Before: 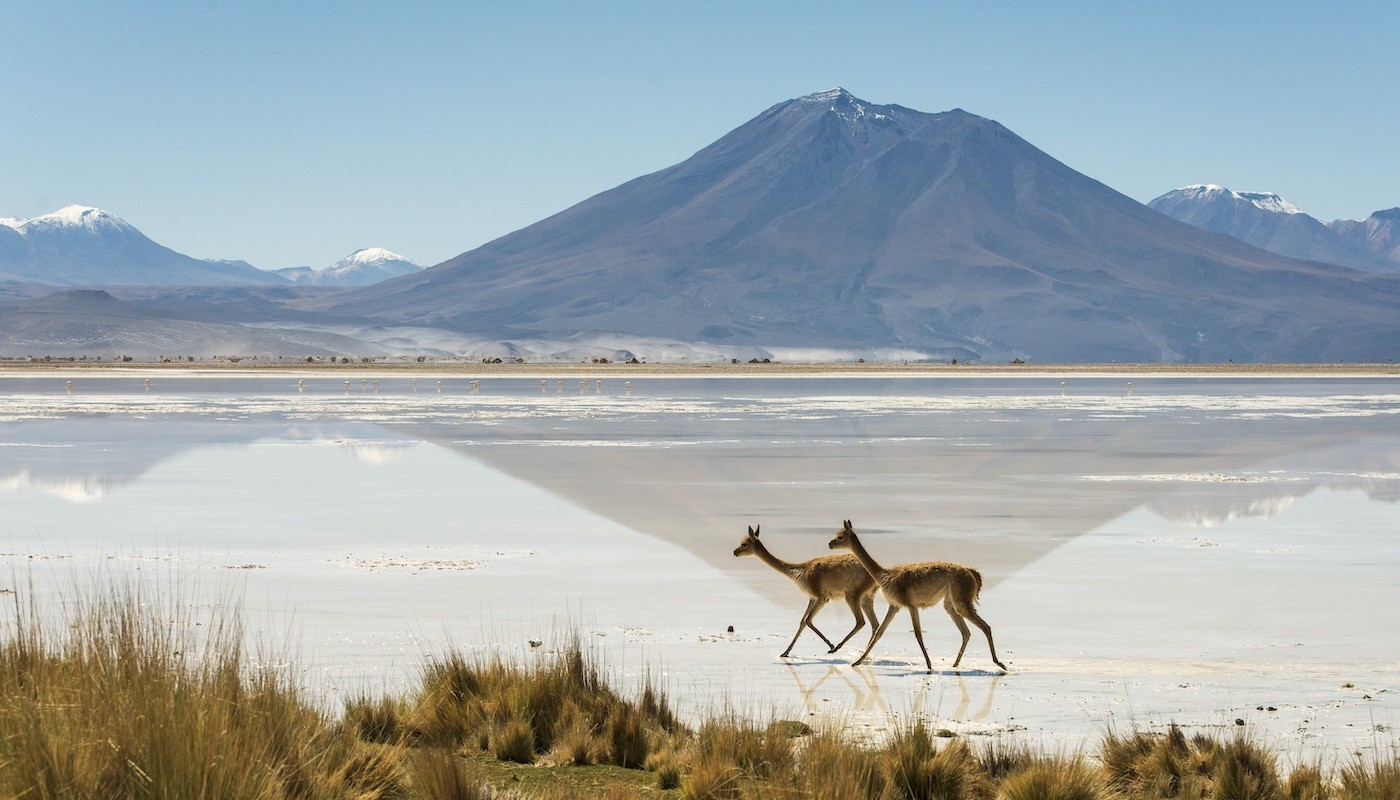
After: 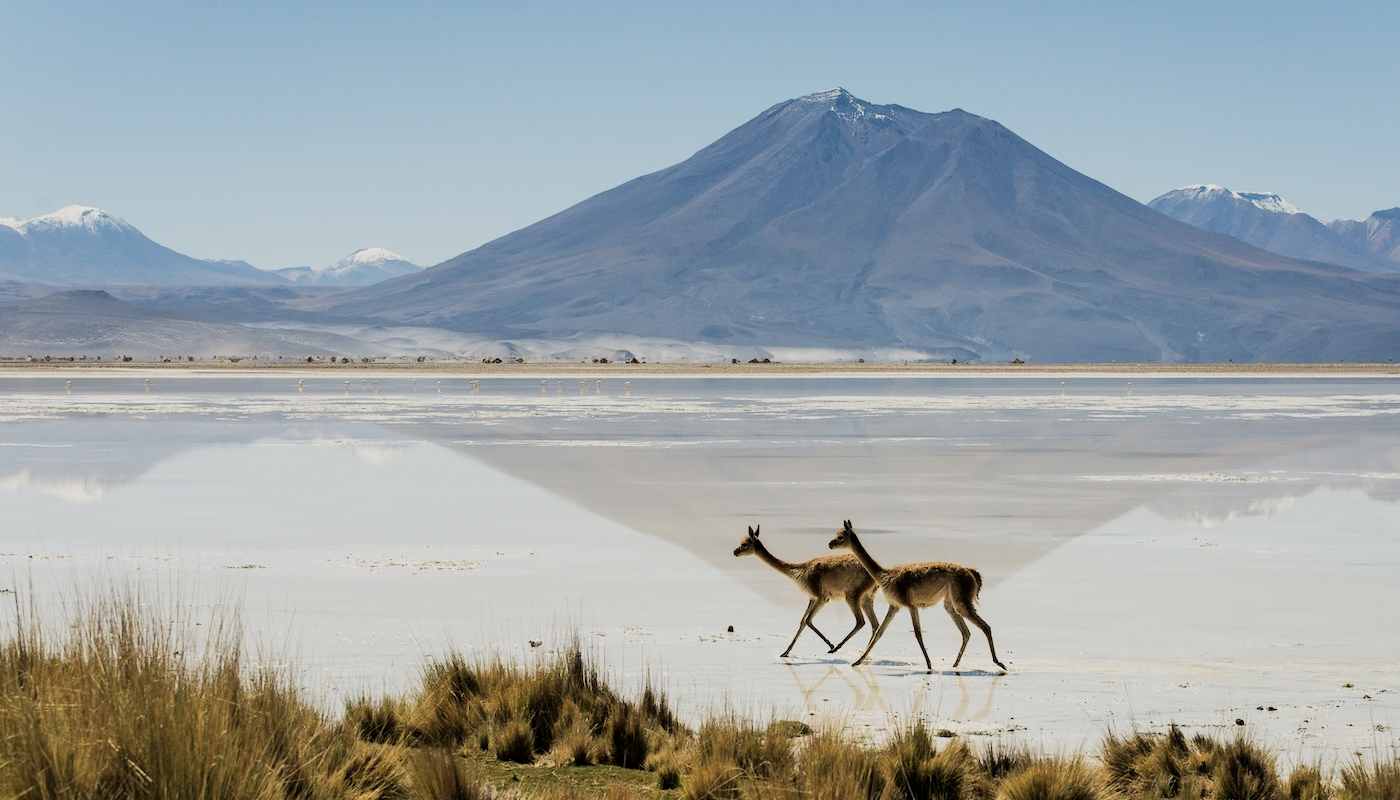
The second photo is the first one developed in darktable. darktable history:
filmic rgb: black relative exposure -5.04 EV, white relative exposure 3.96 EV, hardness 2.88, contrast 1.194, highlights saturation mix -28.71%
